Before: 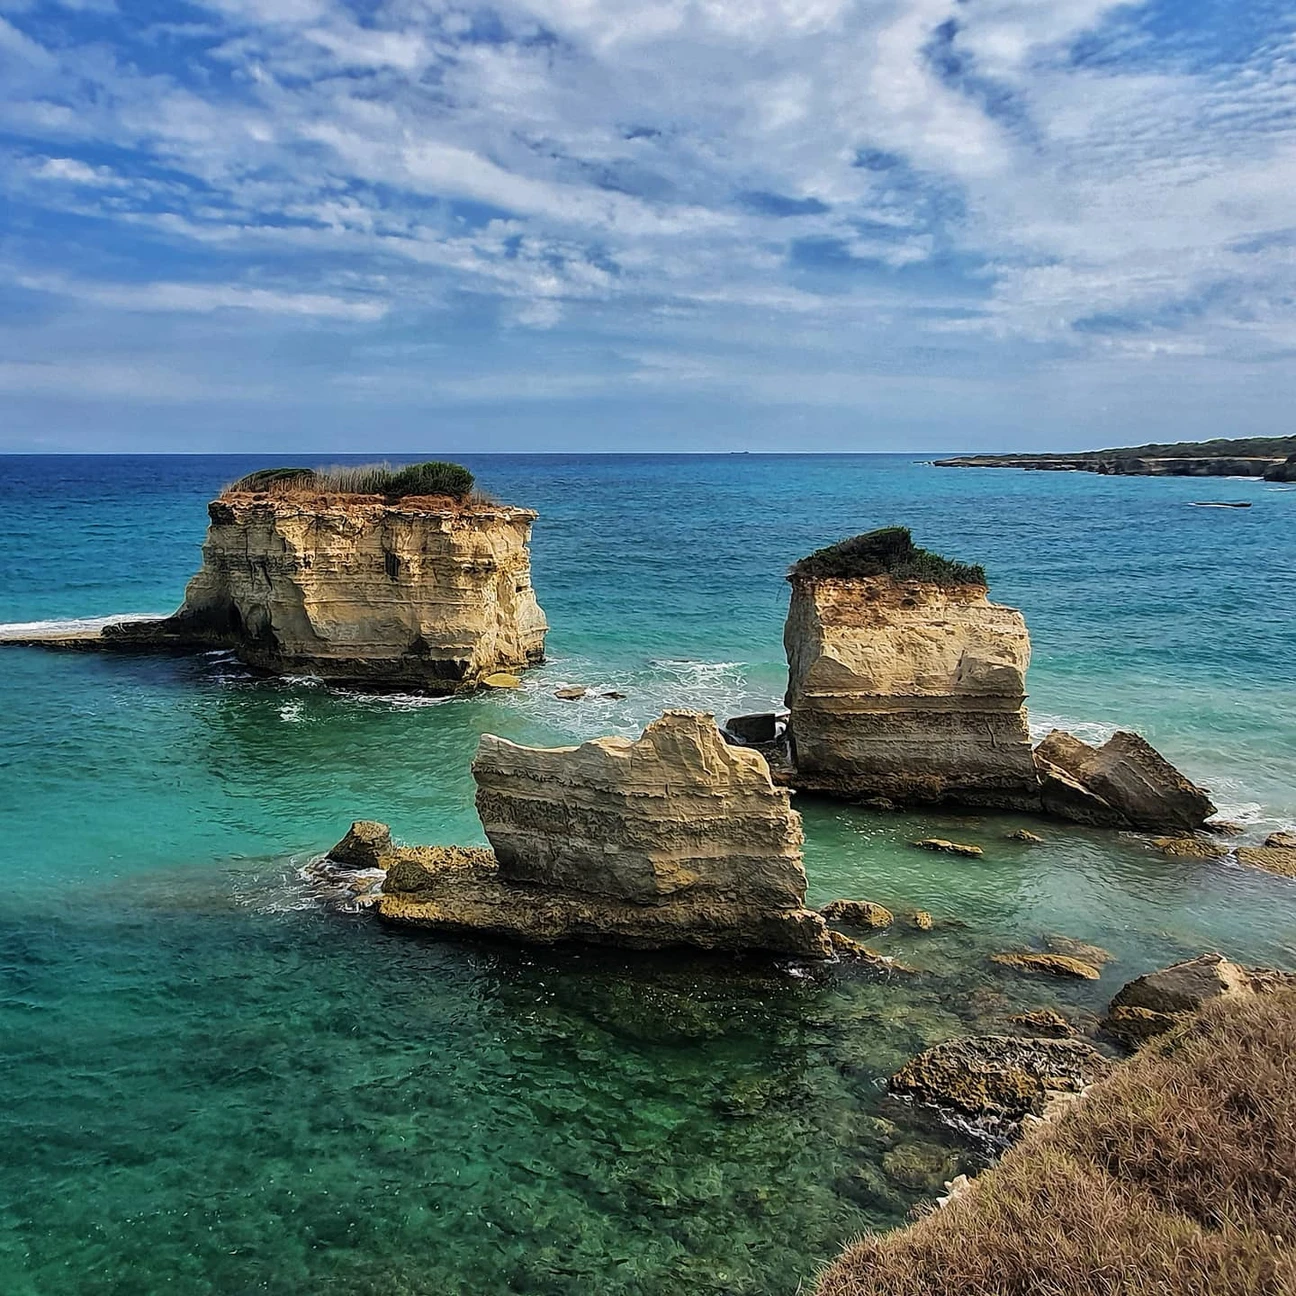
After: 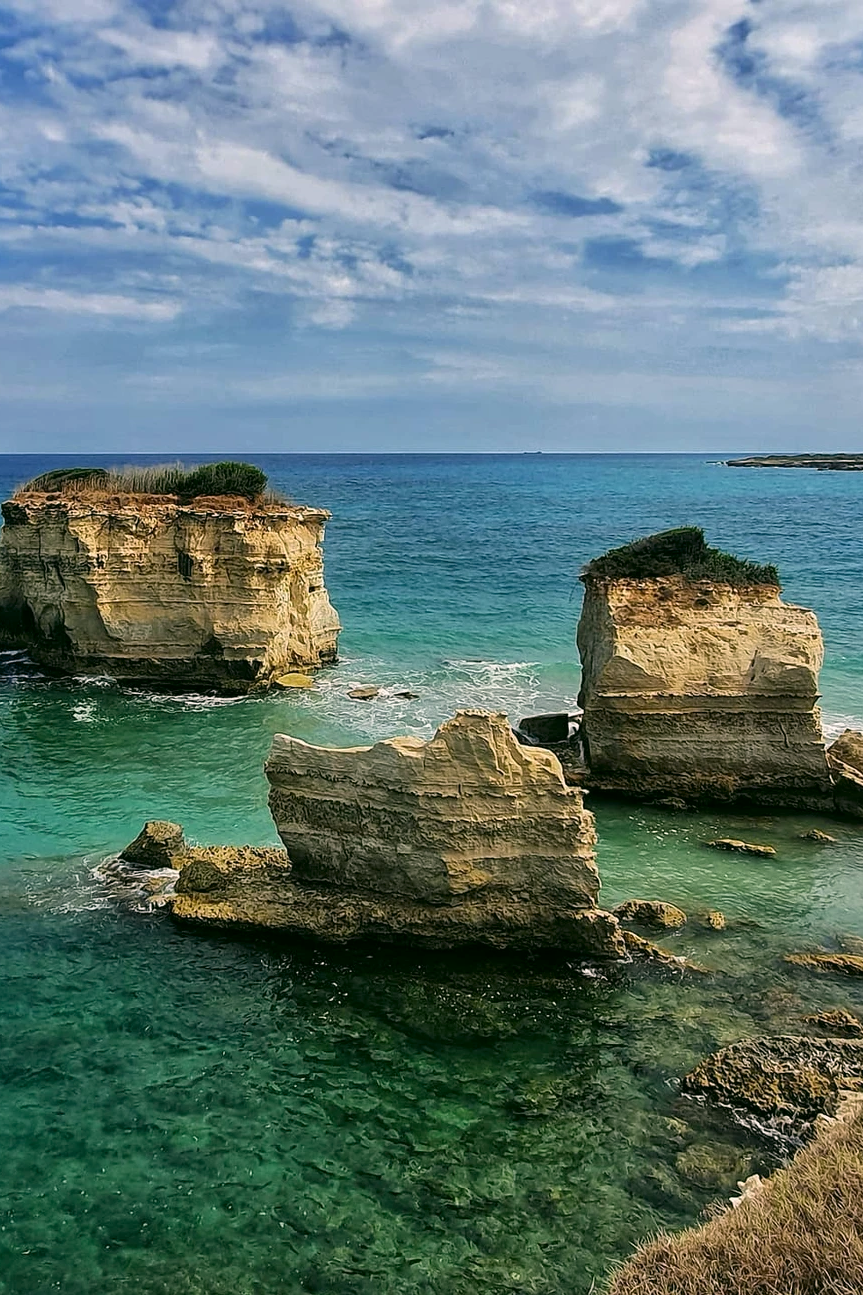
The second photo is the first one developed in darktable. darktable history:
color correction: highlights a* 4.36, highlights b* 4.92, shadows a* -7.32, shadows b* 4.58
crop and rotate: left 16.049%, right 17.344%
